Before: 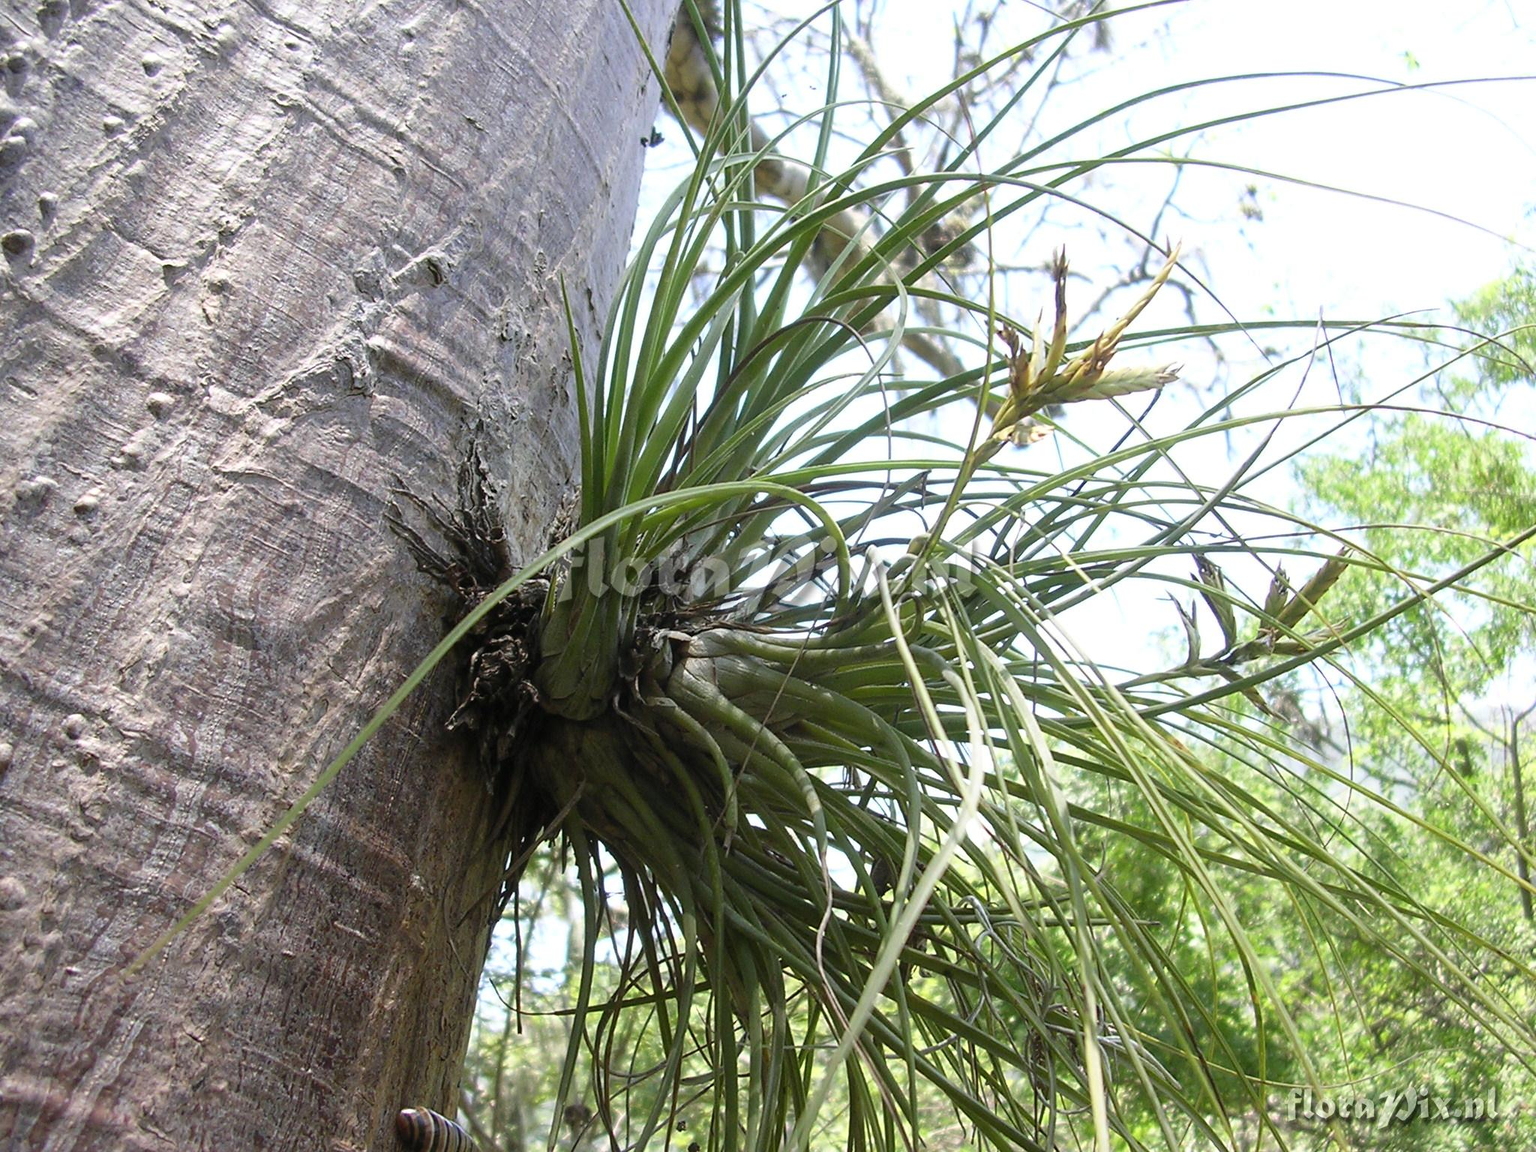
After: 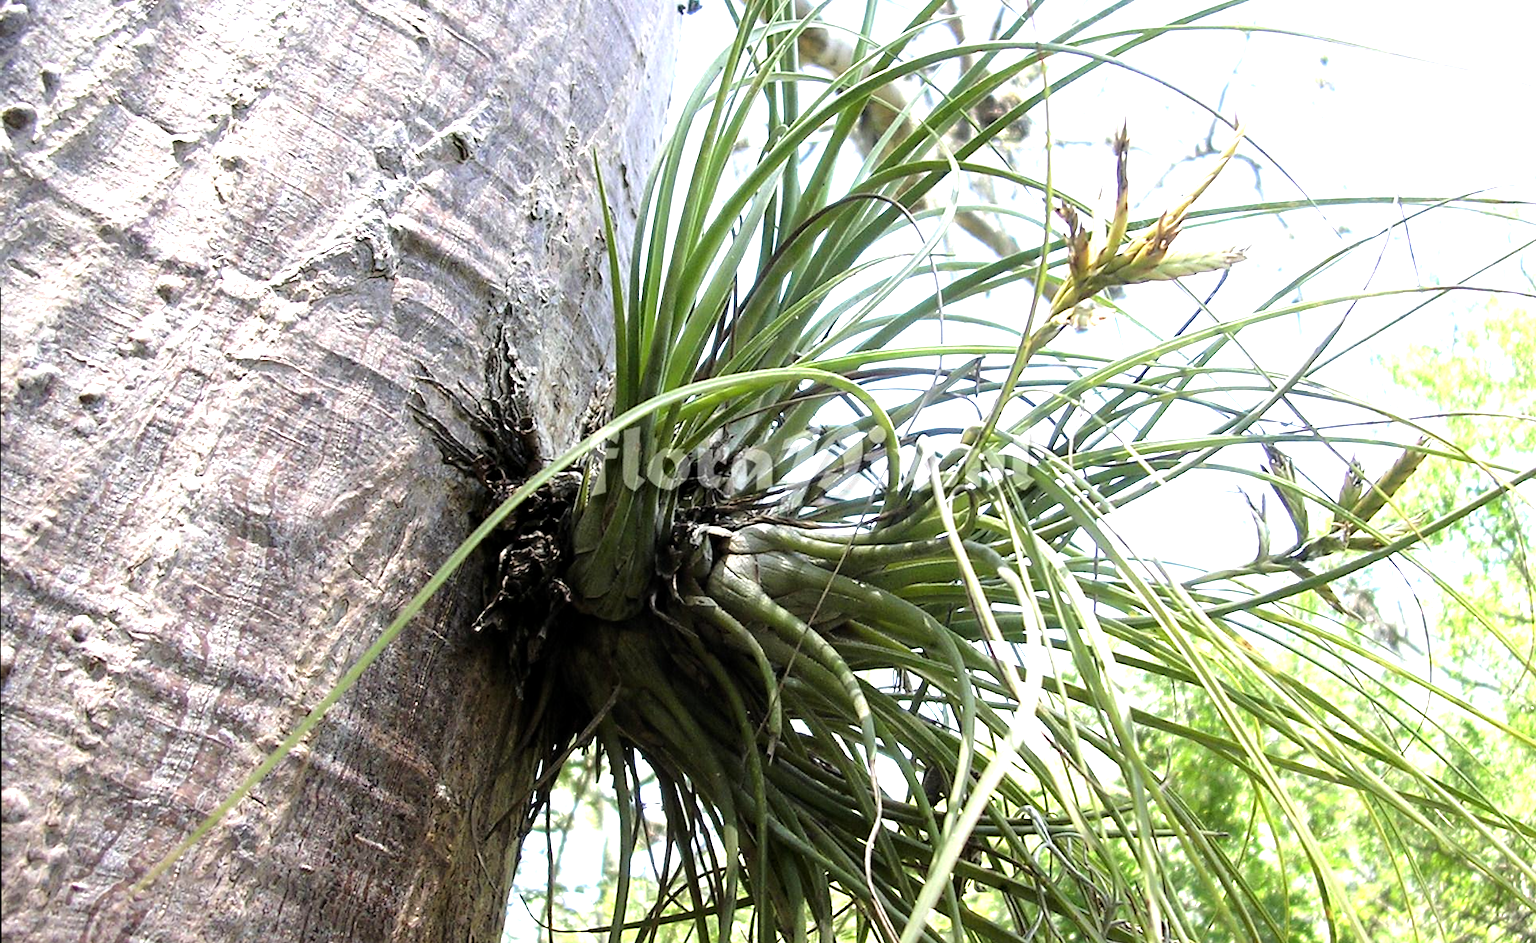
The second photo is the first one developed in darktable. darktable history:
exposure: compensate highlight preservation false
crop and rotate: angle 0.106°, top 11.701%, right 5.534%, bottom 10.996%
tone equalizer: -8 EV -1.11 EV, -7 EV -1.02 EV, -6 EV -0.895 EV, -5 EV -0.551 EV, -3 EV 0.585 EV, -2 EV 0.884 EV, -1 EV 0.998 EV, +0 EV 1.06 EV
contrast equalizer: y [[0.6 ×6], [0.55 ×6], [0 ×6], [0 ×6], [0 ×6]], mix 0.194
